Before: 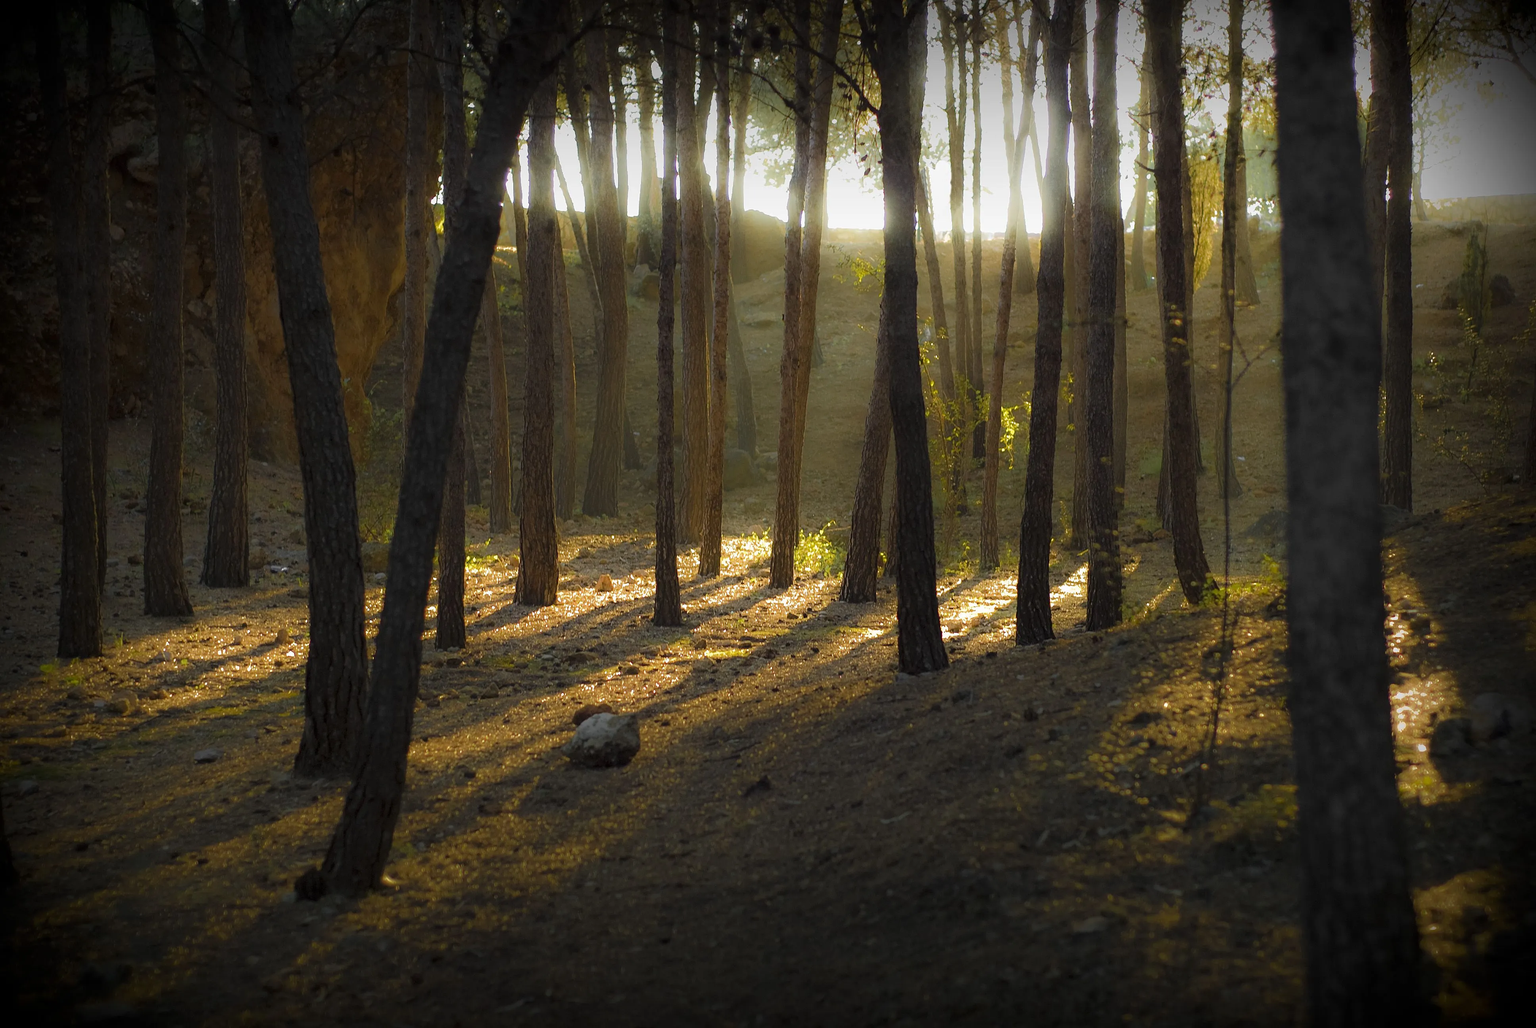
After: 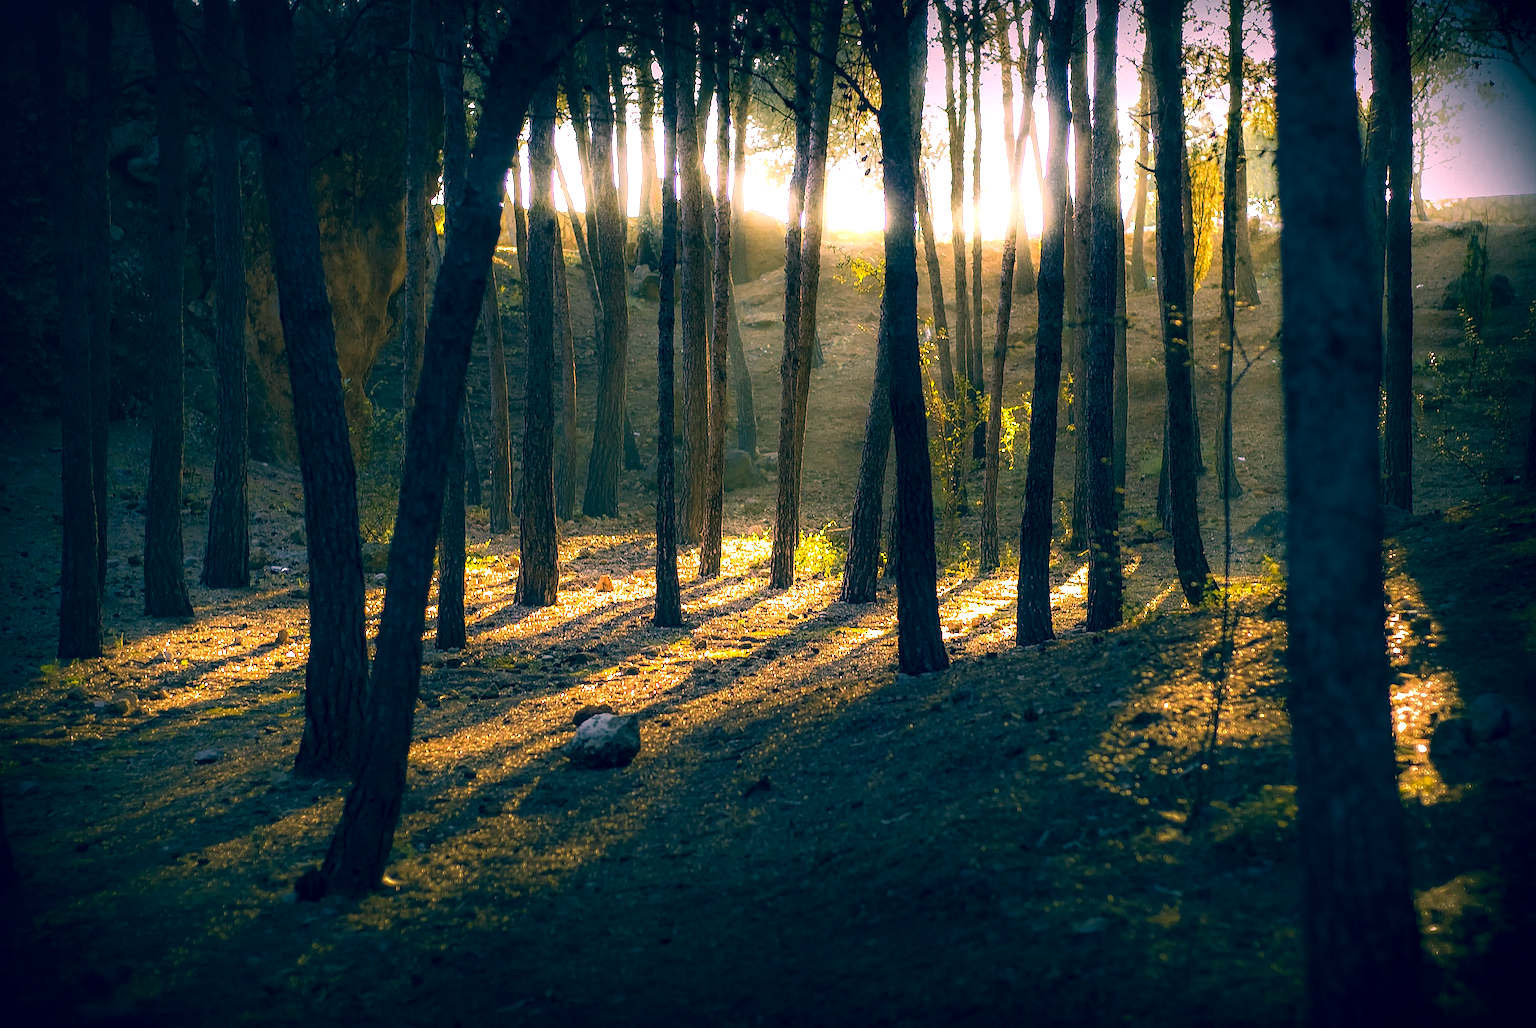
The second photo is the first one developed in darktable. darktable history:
sharpen: on, module defaults
color correction: highlights a* 17.03, highlights b* 0.205, shadows a* -15.38, shadows b* -14.56, saturation 1.5
local contrast: highlights 60%, shadows 60%, detail 160%
tone equalizer: -8 EV -0.75 EV, -7 EV -0.7 EV, -6 EV -0.6 EV, -5 EV -0.4 EV, -3 EV 0.4 EV, -2 EV 0.6 EV, -1 EV 0.7 EV, +0 EV 0.75 EV, edges refinement/feathering 500, mask exposure compensation -1.57 EV, preserve details no
